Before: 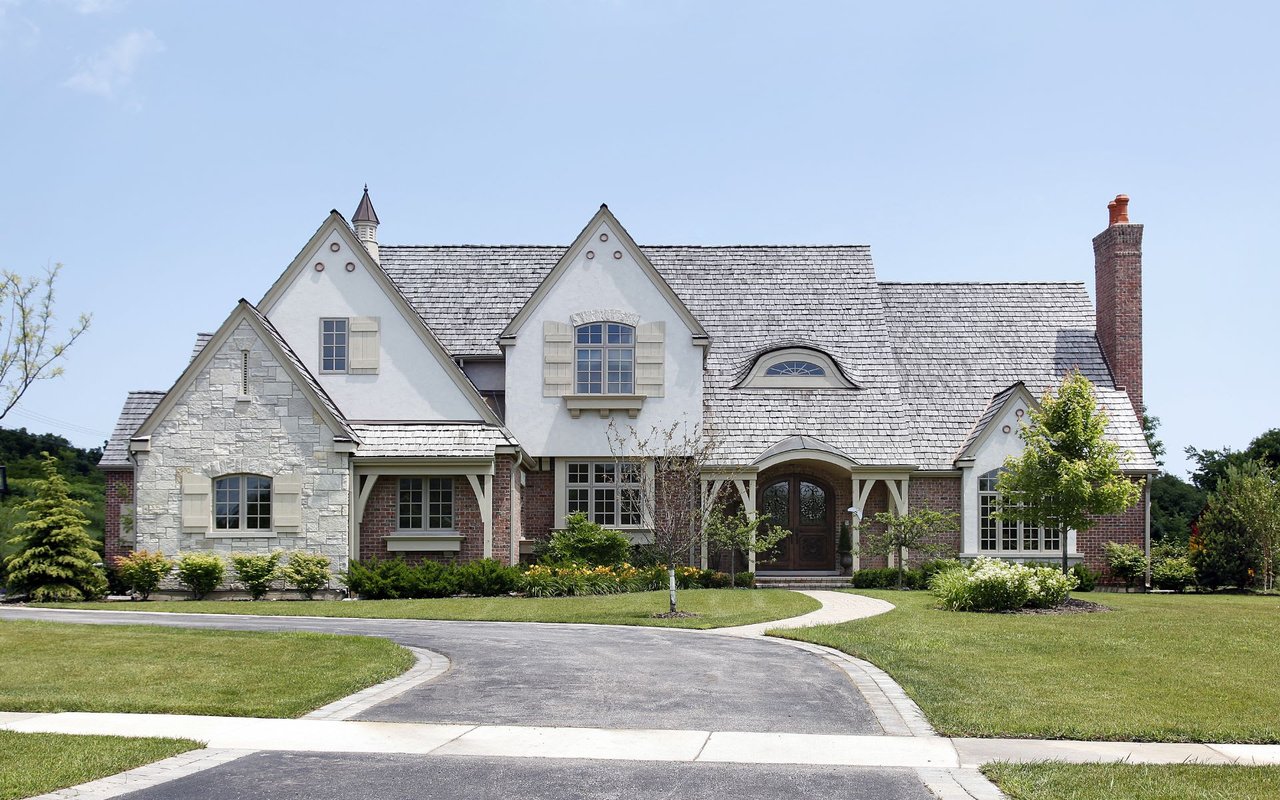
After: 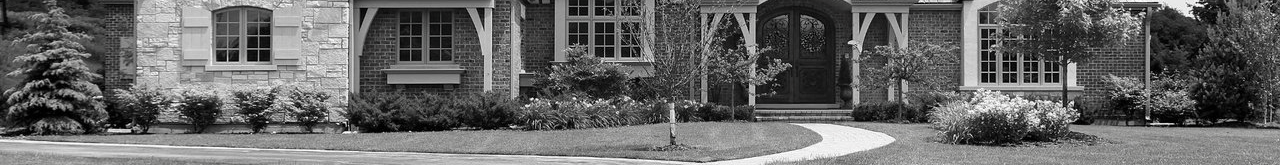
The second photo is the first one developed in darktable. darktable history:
crop and rotate: top 58.543%, bottom 20.791%
contrast brightness saturation: saturation -0.988
